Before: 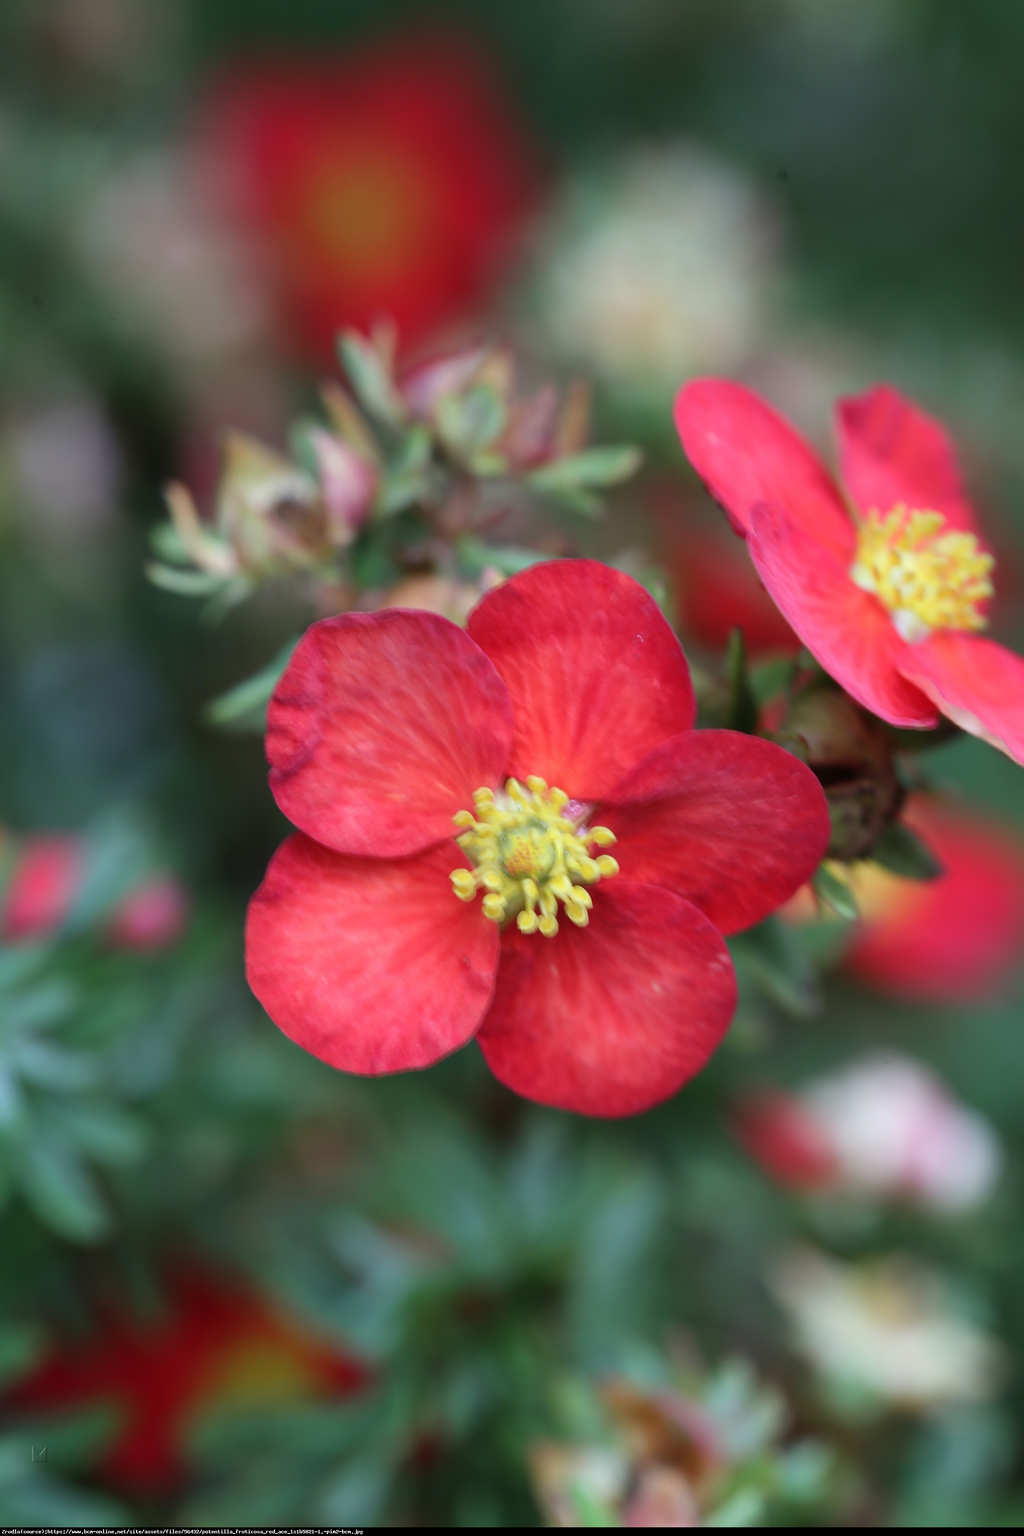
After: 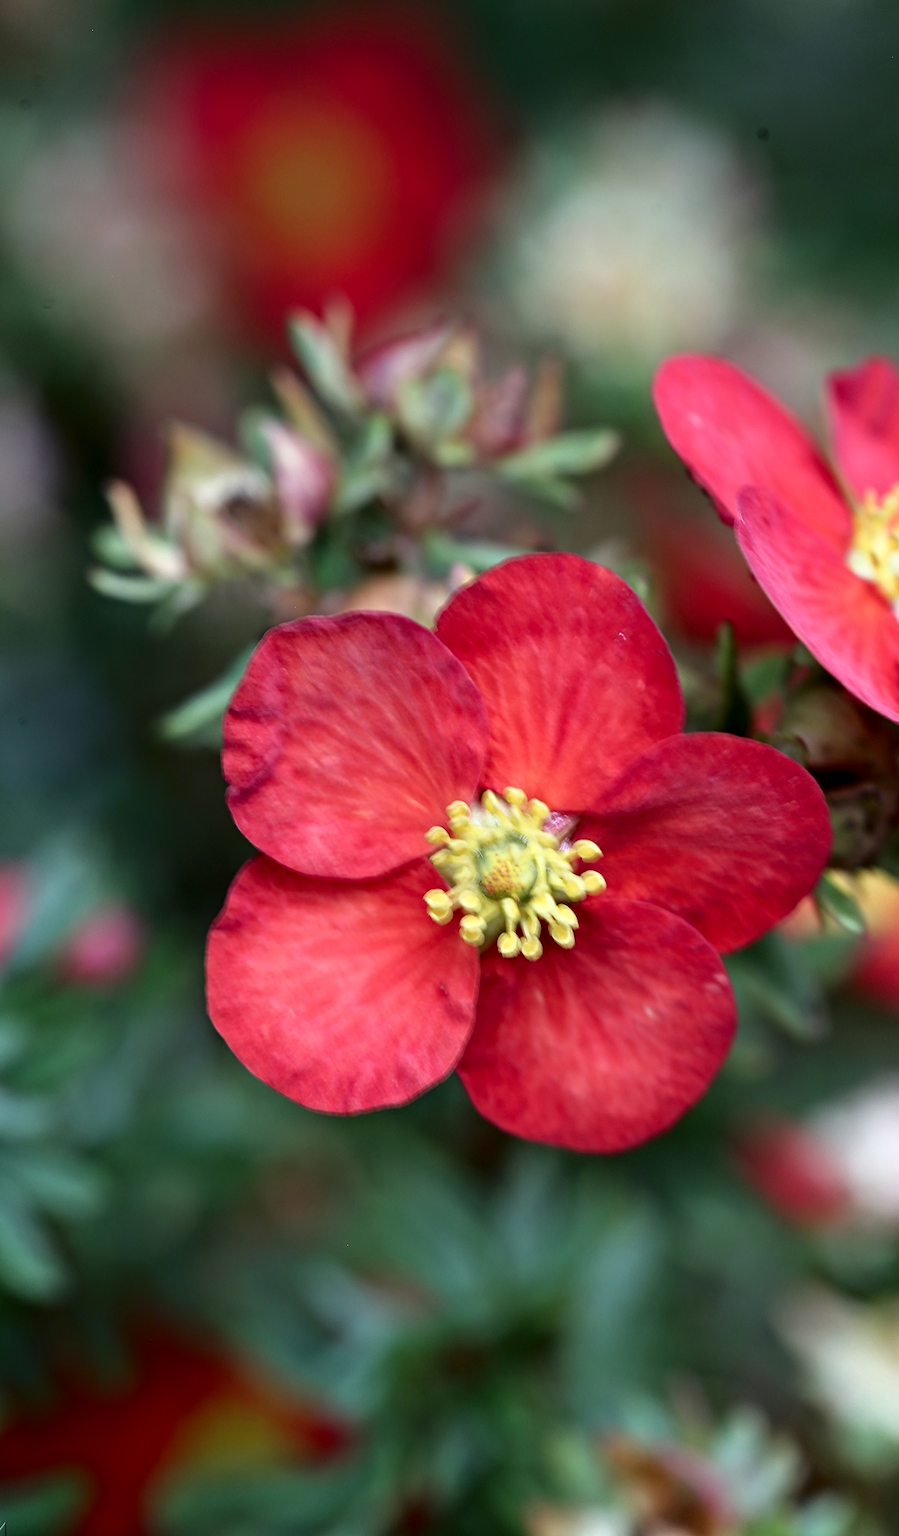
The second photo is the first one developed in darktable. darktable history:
contrast equalizer: octaves 7, y [[0.5, 0.542, 0.583, 0.625, 0.667, 0.708], [0.5 ×6], [0.5 ×6], [0 ×6], [0 ×6]]
shadows and highlights: shadows -61.81, white point adjustment -5.23, highlights 59.77
crop and rotate: angle 1.44°, left 4.1%, top 1.138%, right 11.187%, bottom 2.465%
